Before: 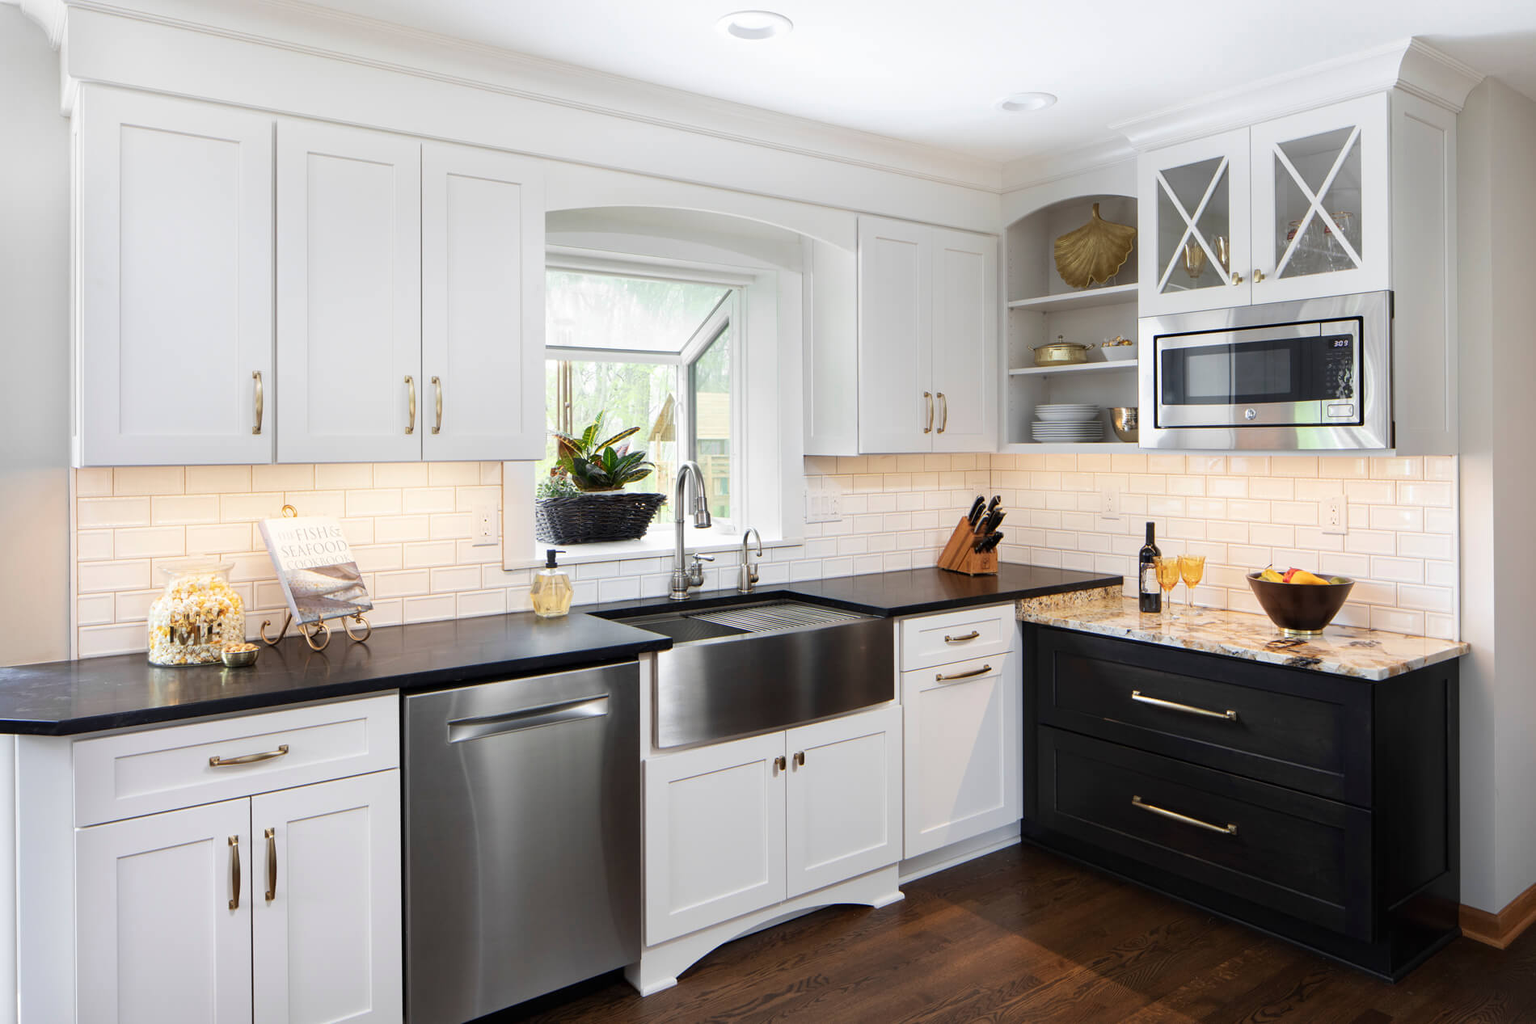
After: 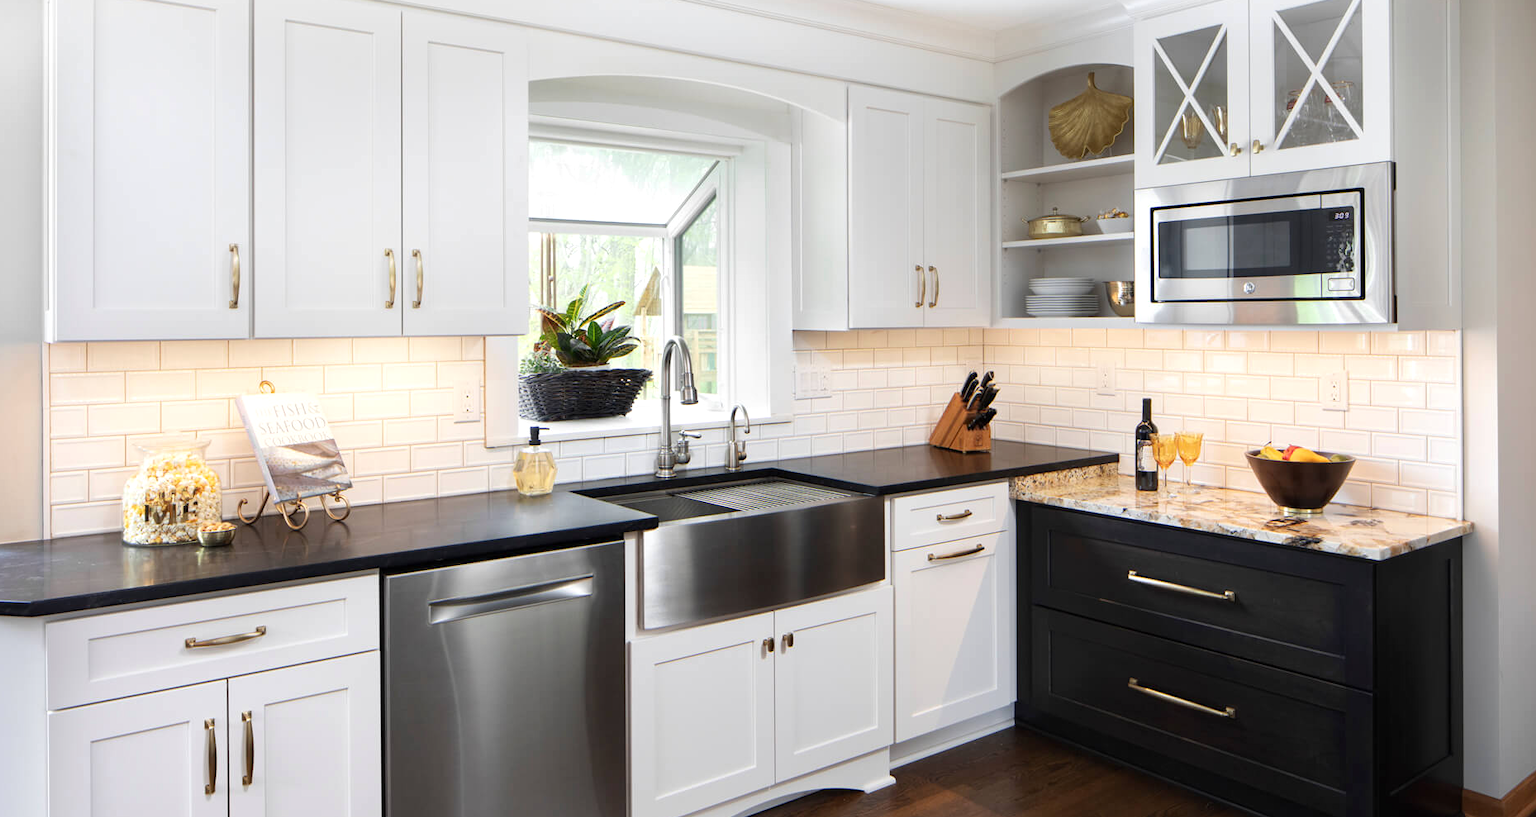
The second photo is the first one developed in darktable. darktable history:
crop and rotate: left 1.888%, top 12.96%, right 0.232%, bottom 8.904%
exposure: exposure 0.176 EV, compensate exposure bias true, compensate highlight preservation false
